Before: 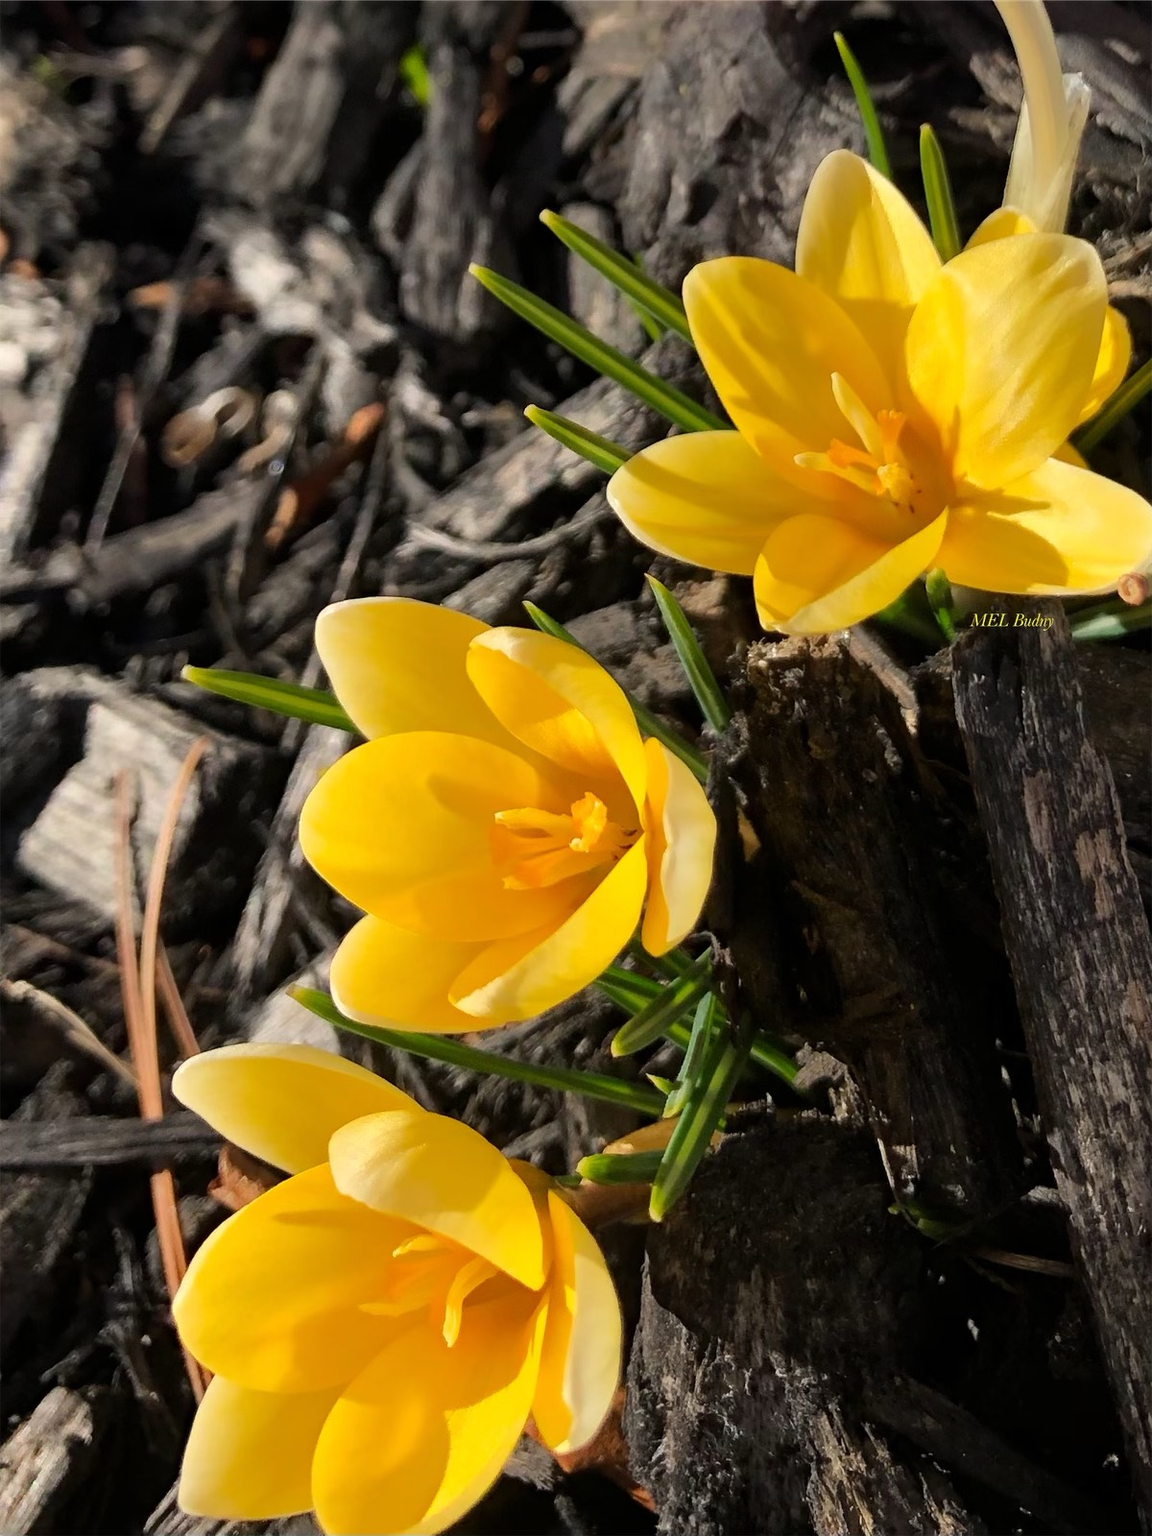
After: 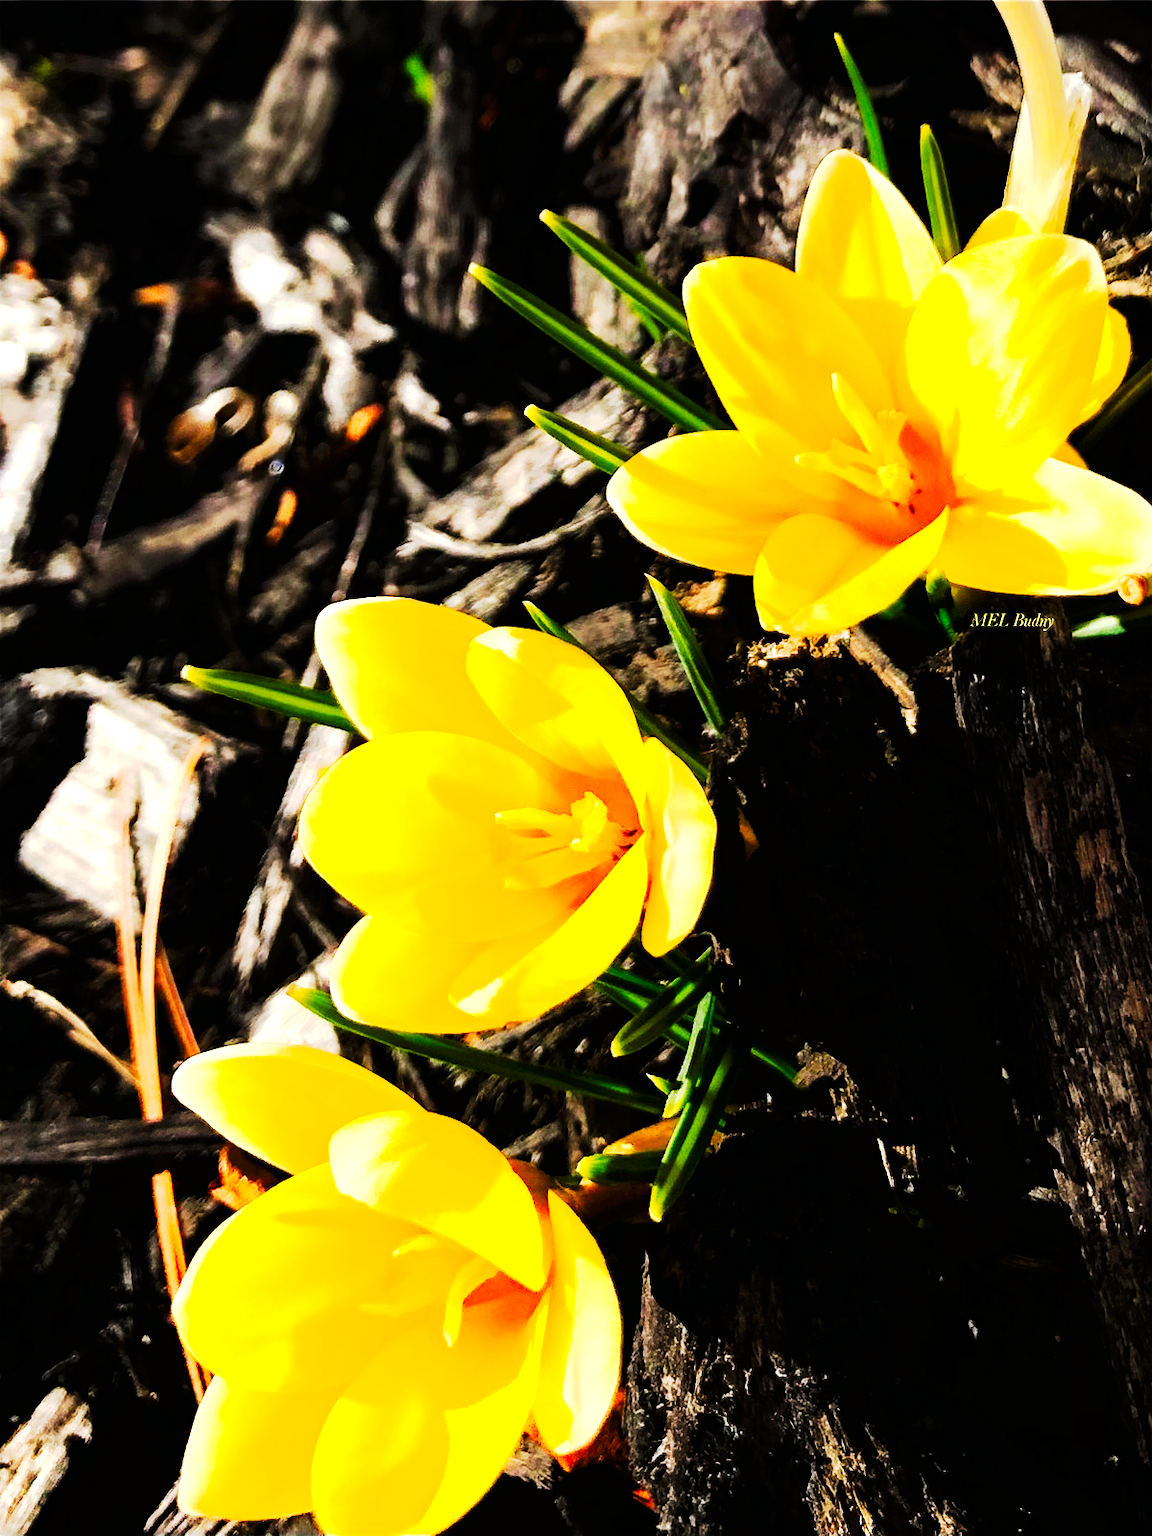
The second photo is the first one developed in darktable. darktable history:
tone curve: curves: ch0 [(0, 0) (0.003, 0.005) (0.011, 0.006) (0.025, 0.004) (0.044, 0.004) (0.069, 0.007) (0.1, 0.014) (0.136, 0.018) (0.177, 0.034) (0.224, 0.065) (0.277, 0.089) (0.335, 0.143) (0.399, 0.219) (0.468, 0.327) (0.543, 0.455) (0.623, 0.63) (0.709, 0.786) (0.801, 0.87) (0.898, 0.922) (1, 1)], preserve colors none
tone equalizer: -8 EV -1.12 EV, -7 EV -1.01 EV, -6 EV -0.848 EV, -5 EV -0.595 EV, -3 EV 0.611 EV, -2 EV 0.85 EV, -1 EV 1 EV, +0 EV 1.08 EV, mask exposure compensation -0.49 EV
color balance rgb: perceptual saturation grading › global saturation 35.058%, perceptual saturation grading › highlights -29.865%, perceptual saturation grading › shadows 35.275%
